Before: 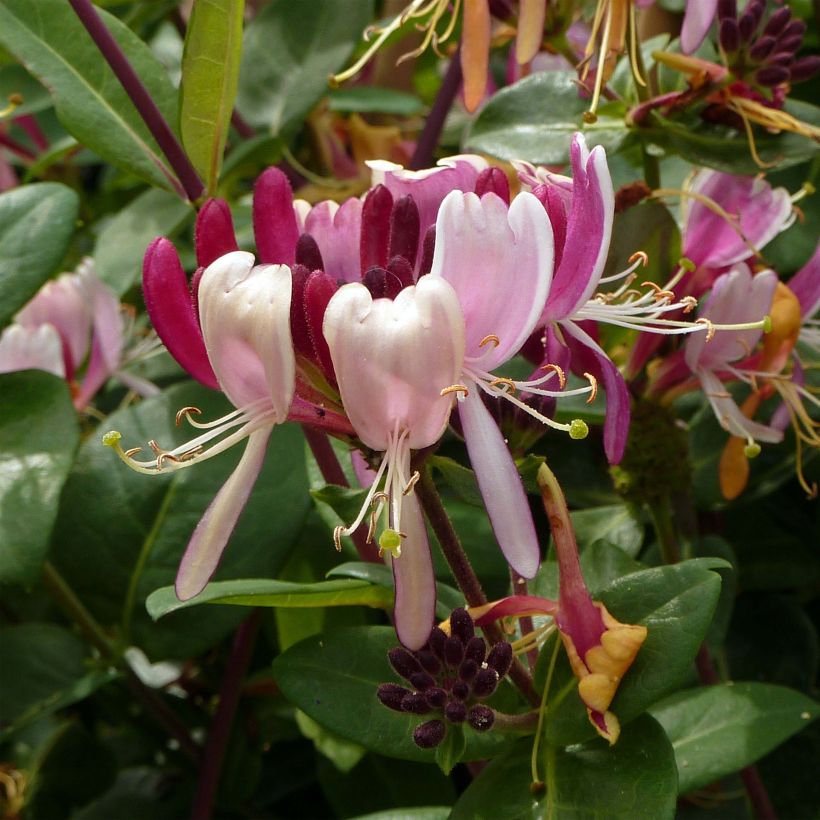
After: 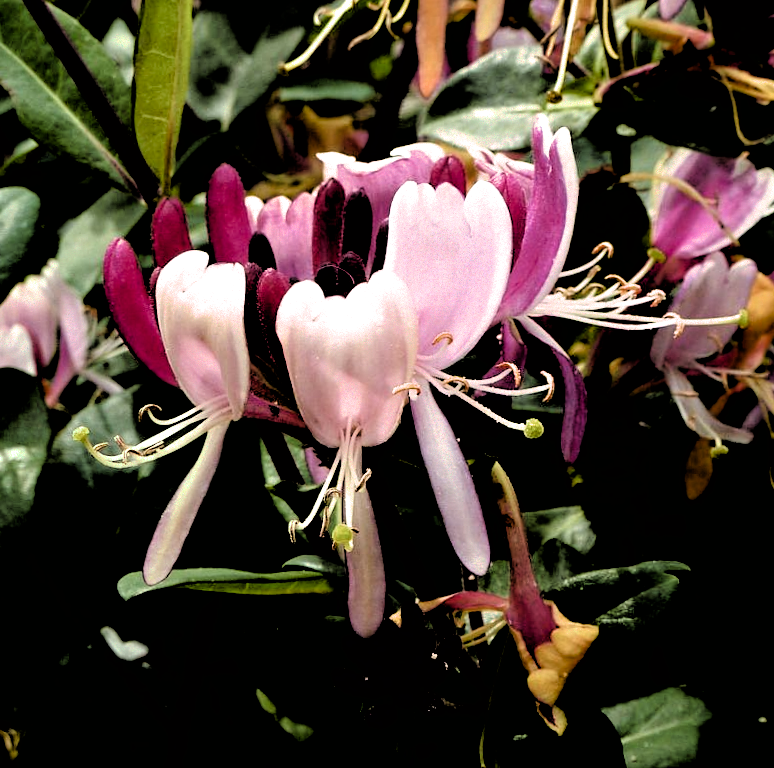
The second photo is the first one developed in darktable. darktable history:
color balance rgb: perceptual saturation grading › global saturation 10%, global vibrance 10%
filmic rgb: black relative exposure -1 EV, white relative exposure 2.05 EV, hardness 1.52, contrast 2.25, enable highlight reconstruction true
rotate and perspective: rotation 0.062°, lens shift (vertical) 0.115, lens shift (horizontal) -0.133, crop left 0.047, crop right 0.94, crop top 0.061, crop bottom 0.94
